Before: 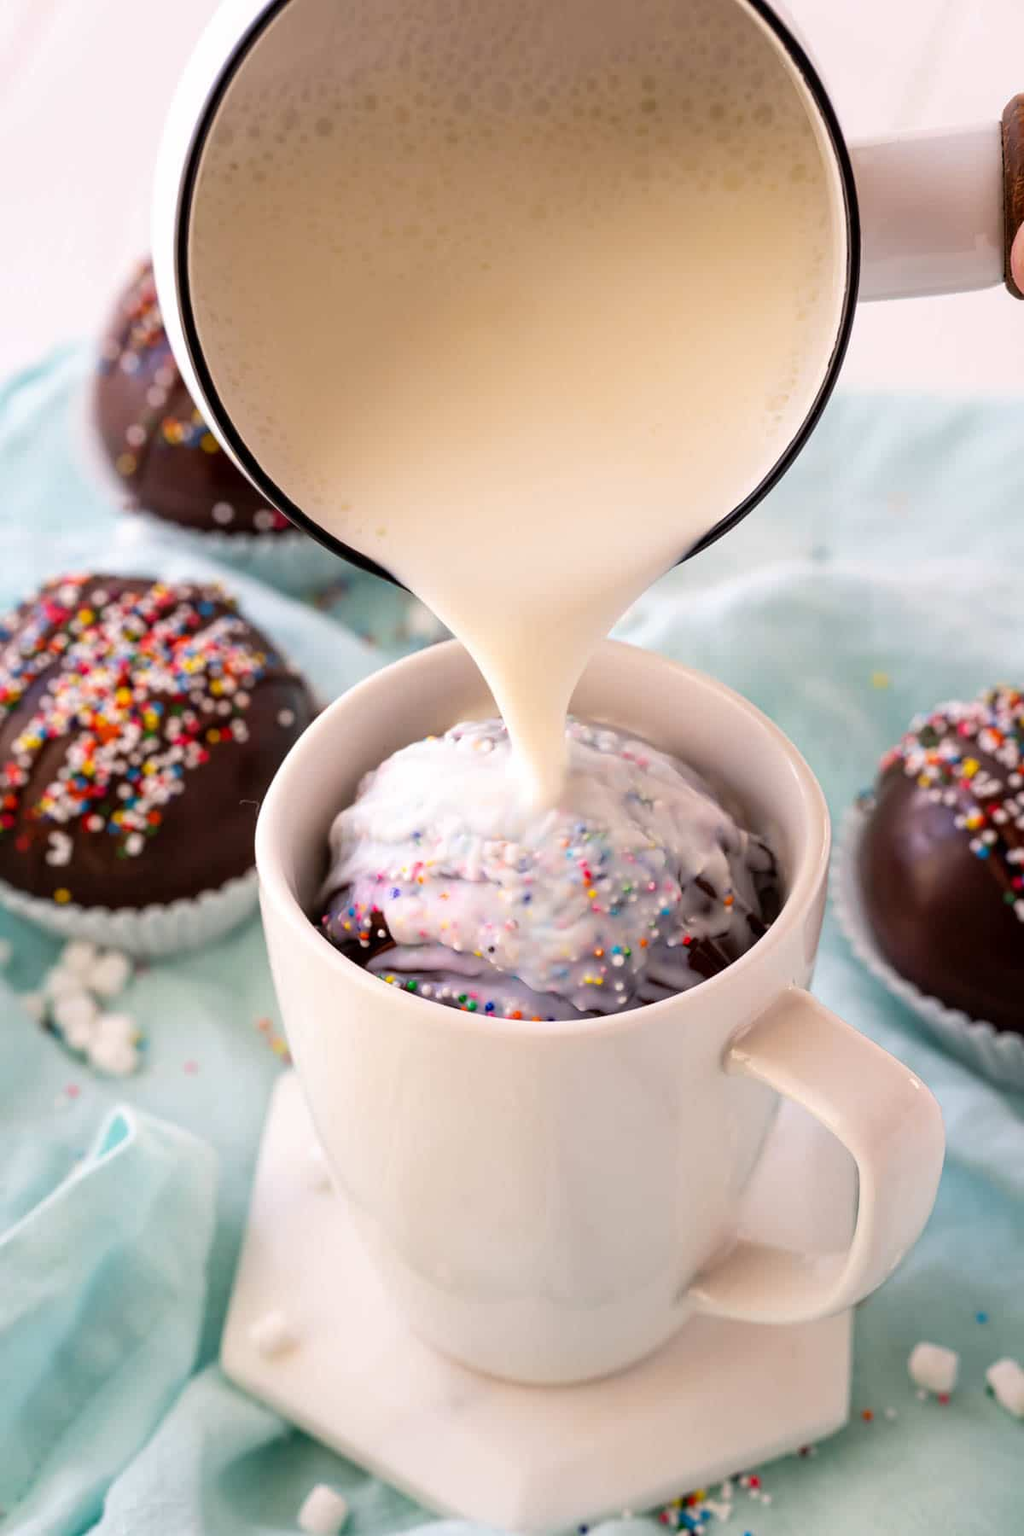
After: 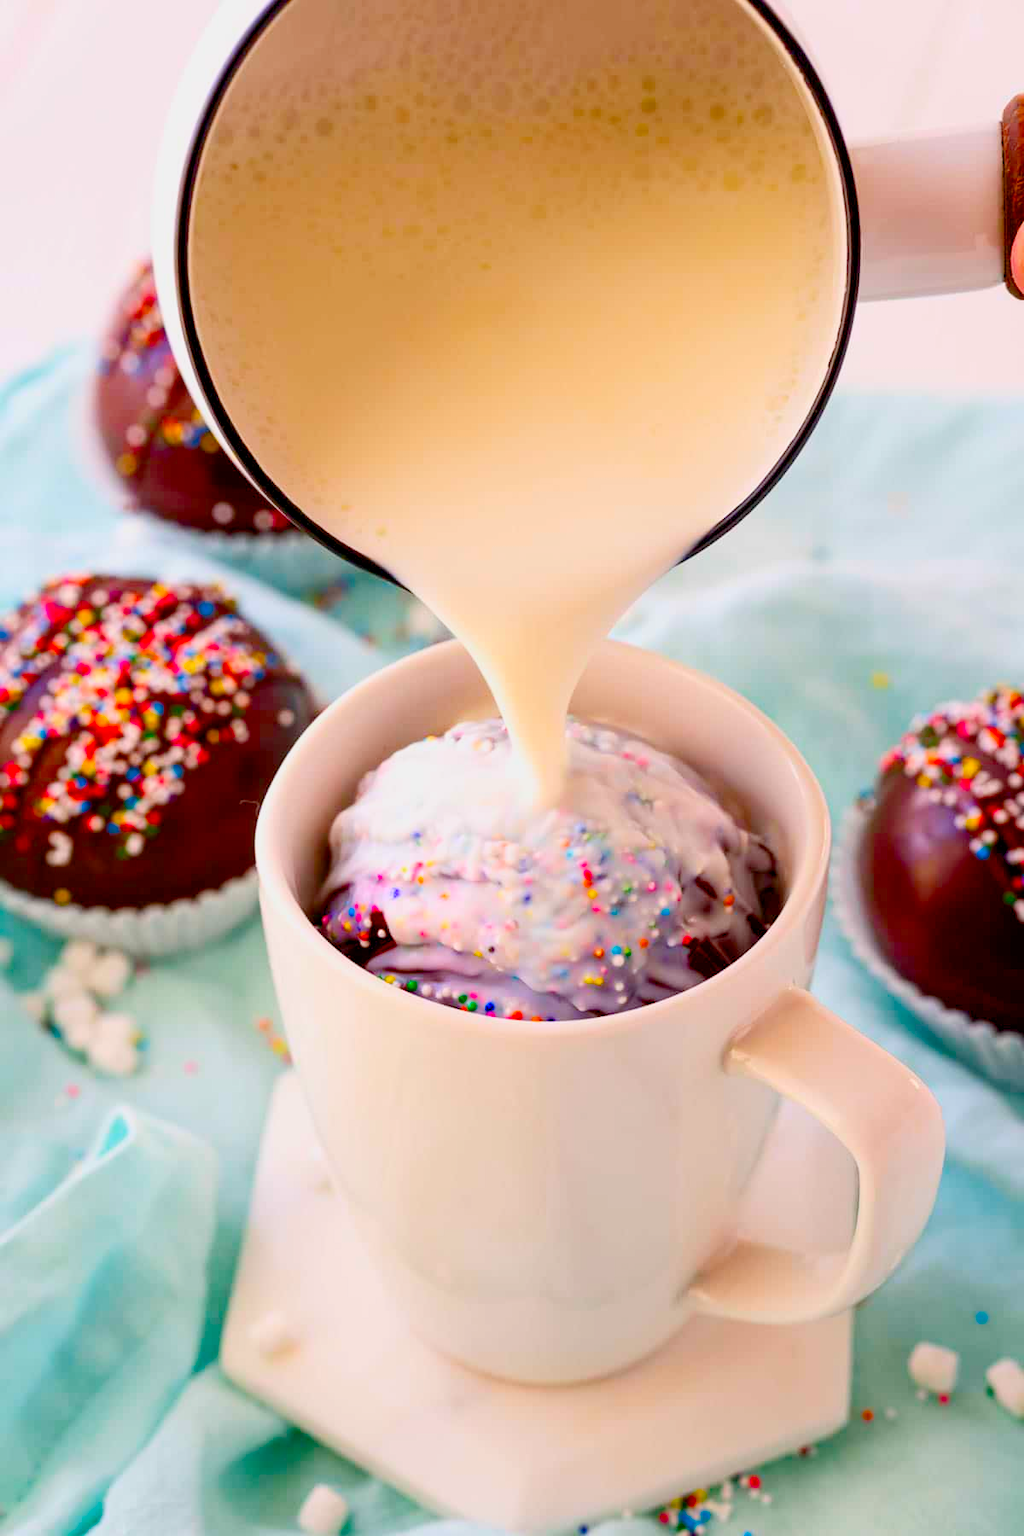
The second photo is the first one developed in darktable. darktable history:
contrast brightness saturation: contrast 0.167, saturation 0.319
color balance rgb: linear chroma grading › shadows 15.914%, perceptual saturation grading › global saturation 20%, perceptual saturation grading › highlights 1.932%, perceptual saturation grading › shadows 50.147%, contrast -20.539%
exposure: black level correction 0.001, exposure 0.298 EV, compensate highlight preservation false
